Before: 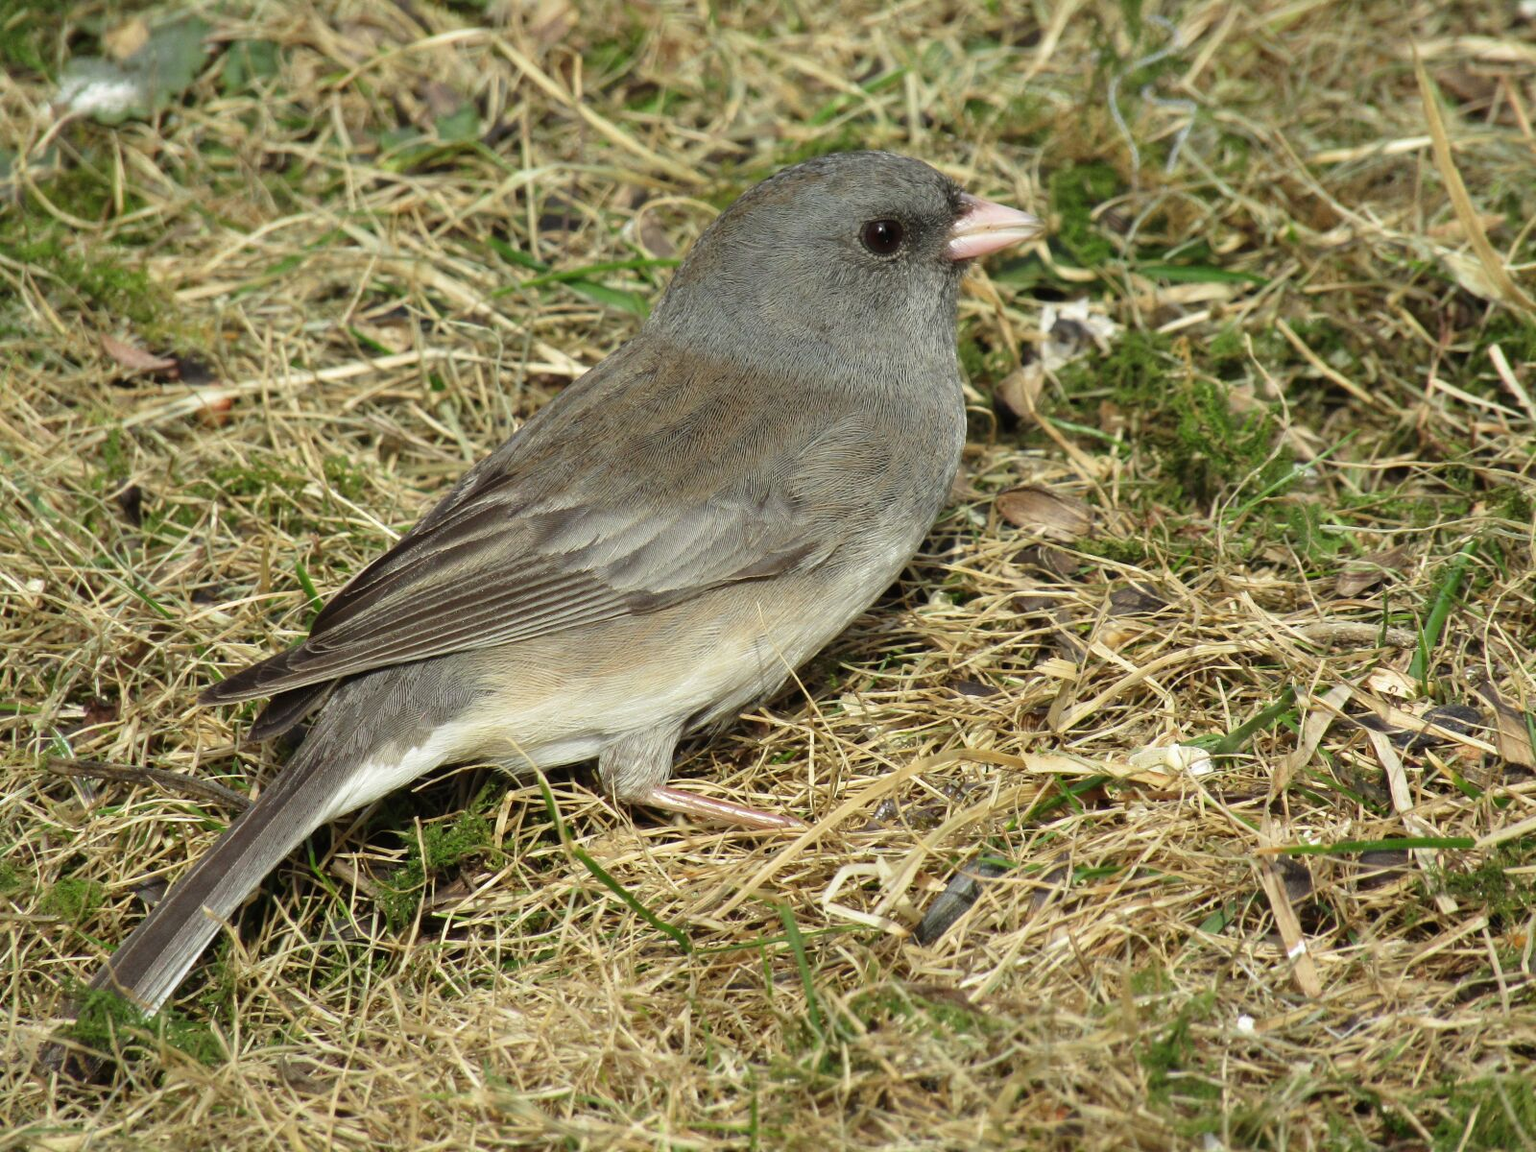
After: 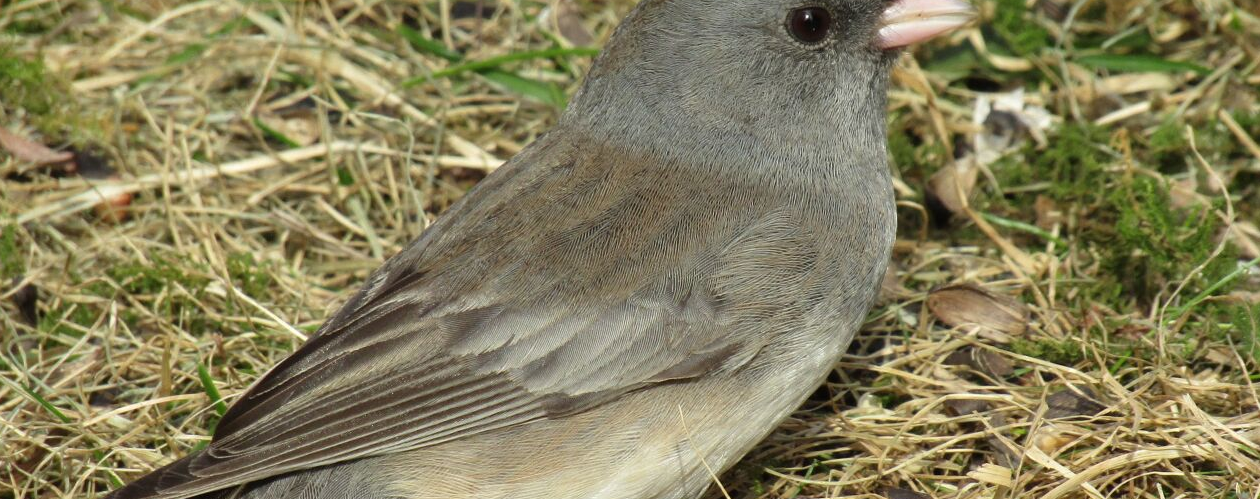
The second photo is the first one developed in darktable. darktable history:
crop: left 6.93%, top 18.556%, right 14.261%, bottom 39.853%
